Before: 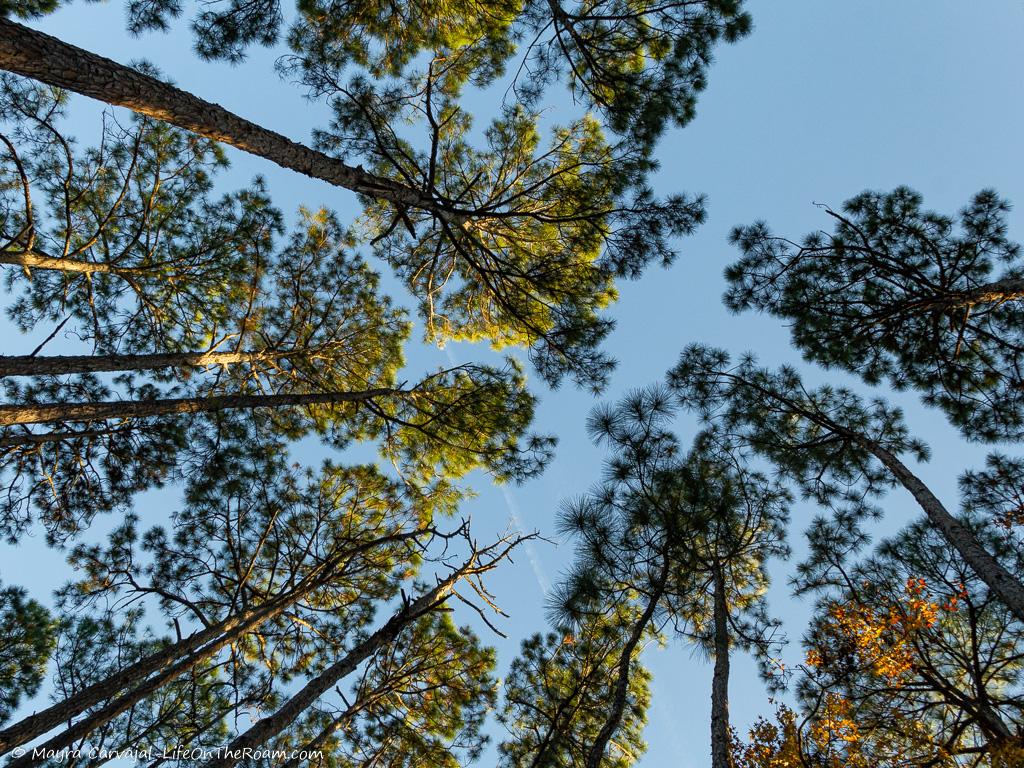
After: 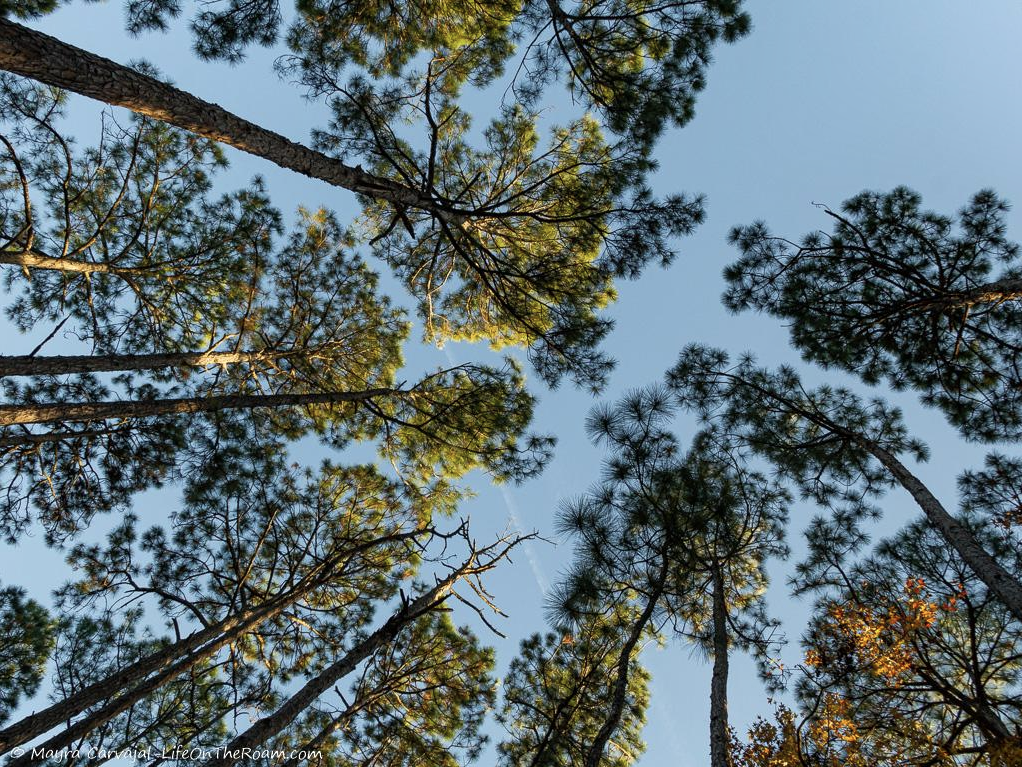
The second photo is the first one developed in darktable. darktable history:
contrast brightness saturation: saturation -0.177
tone equalizer: edges refinement/feathering 500, mask exposure compensation -1.57 EV, preserve details no
crop and rotate: left 0.175%, bottom 0.012%
shadows and highlights: shadows -41.79, highlights 64.58, soften with gaussian
